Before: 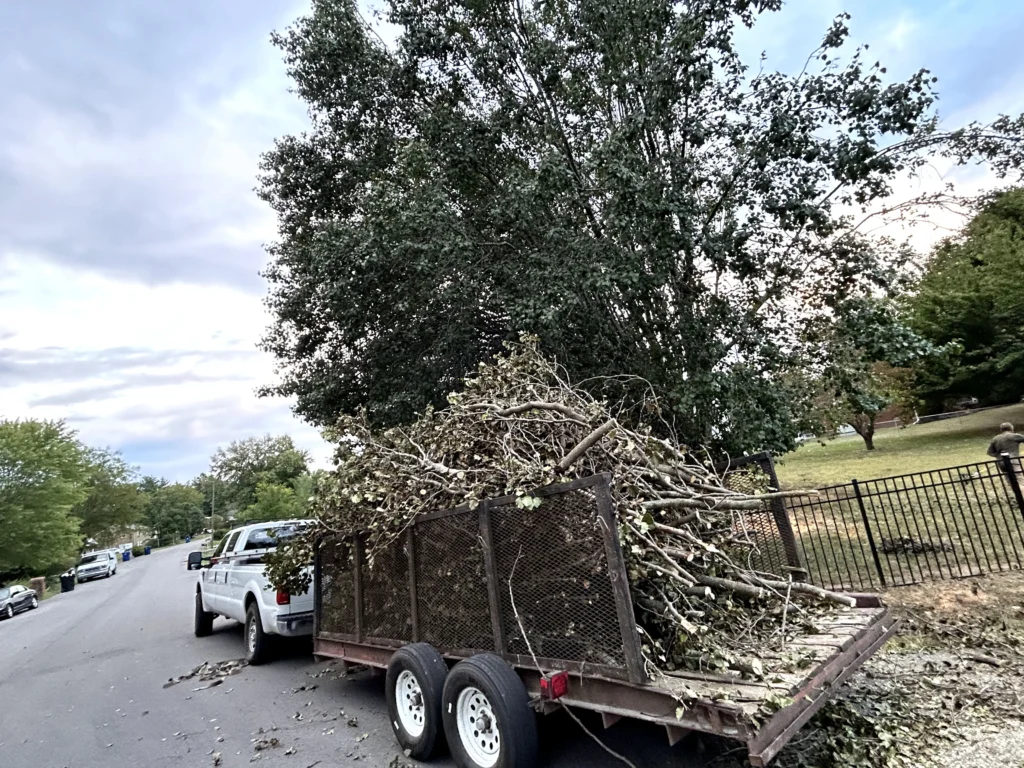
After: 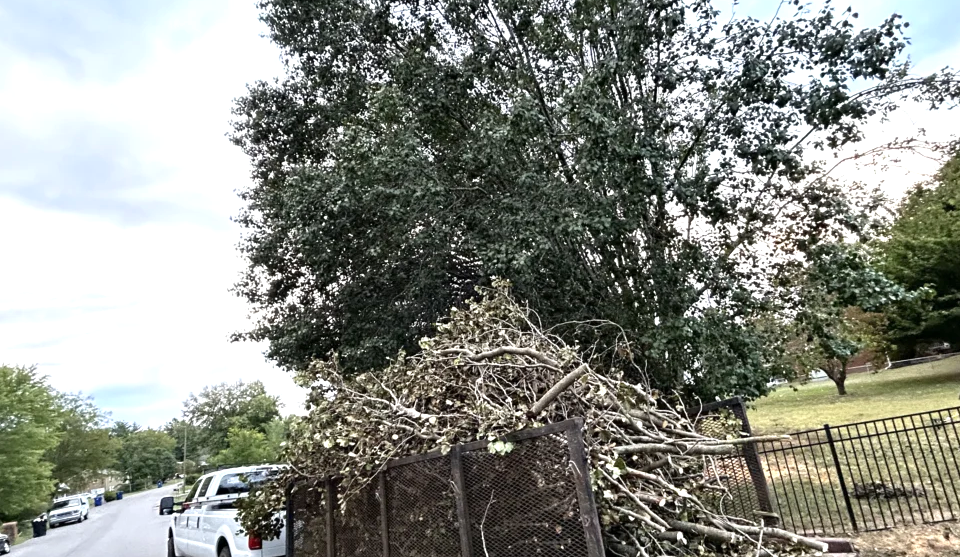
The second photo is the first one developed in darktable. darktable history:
exposure: exposure 0.426 EV, compensate highlight preservation false
crop: left 2.737%, top 7.287%, right 3.421%, bottom 20.179%
